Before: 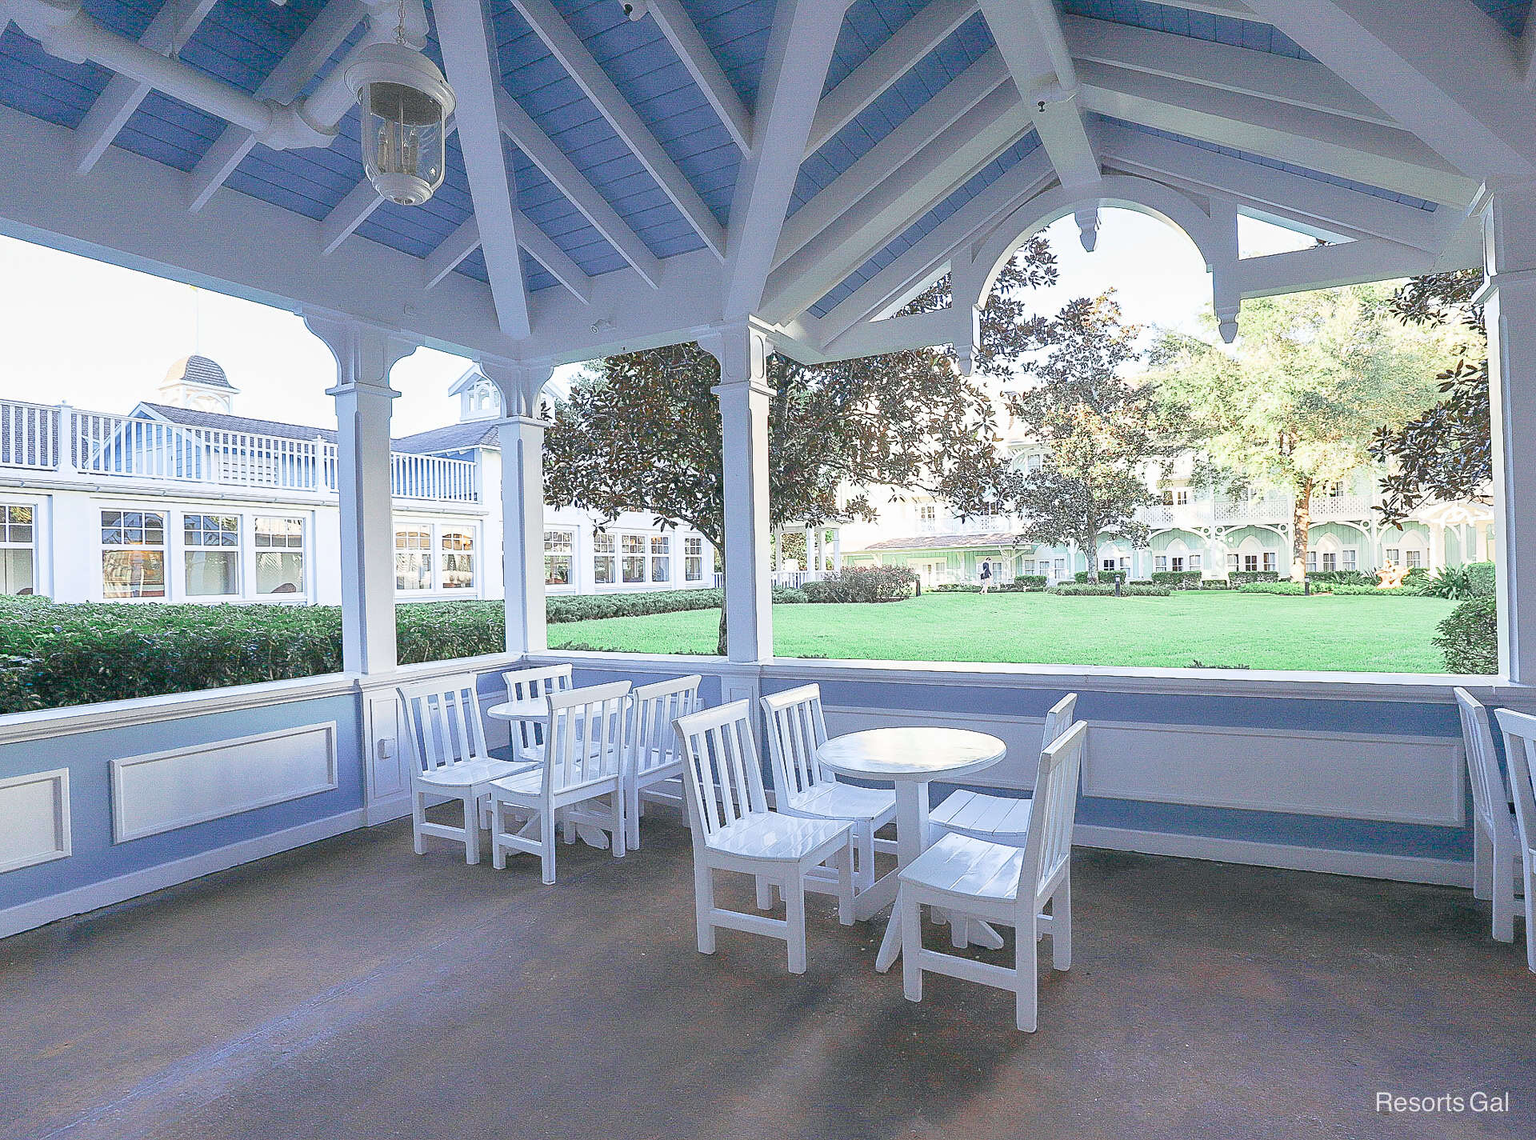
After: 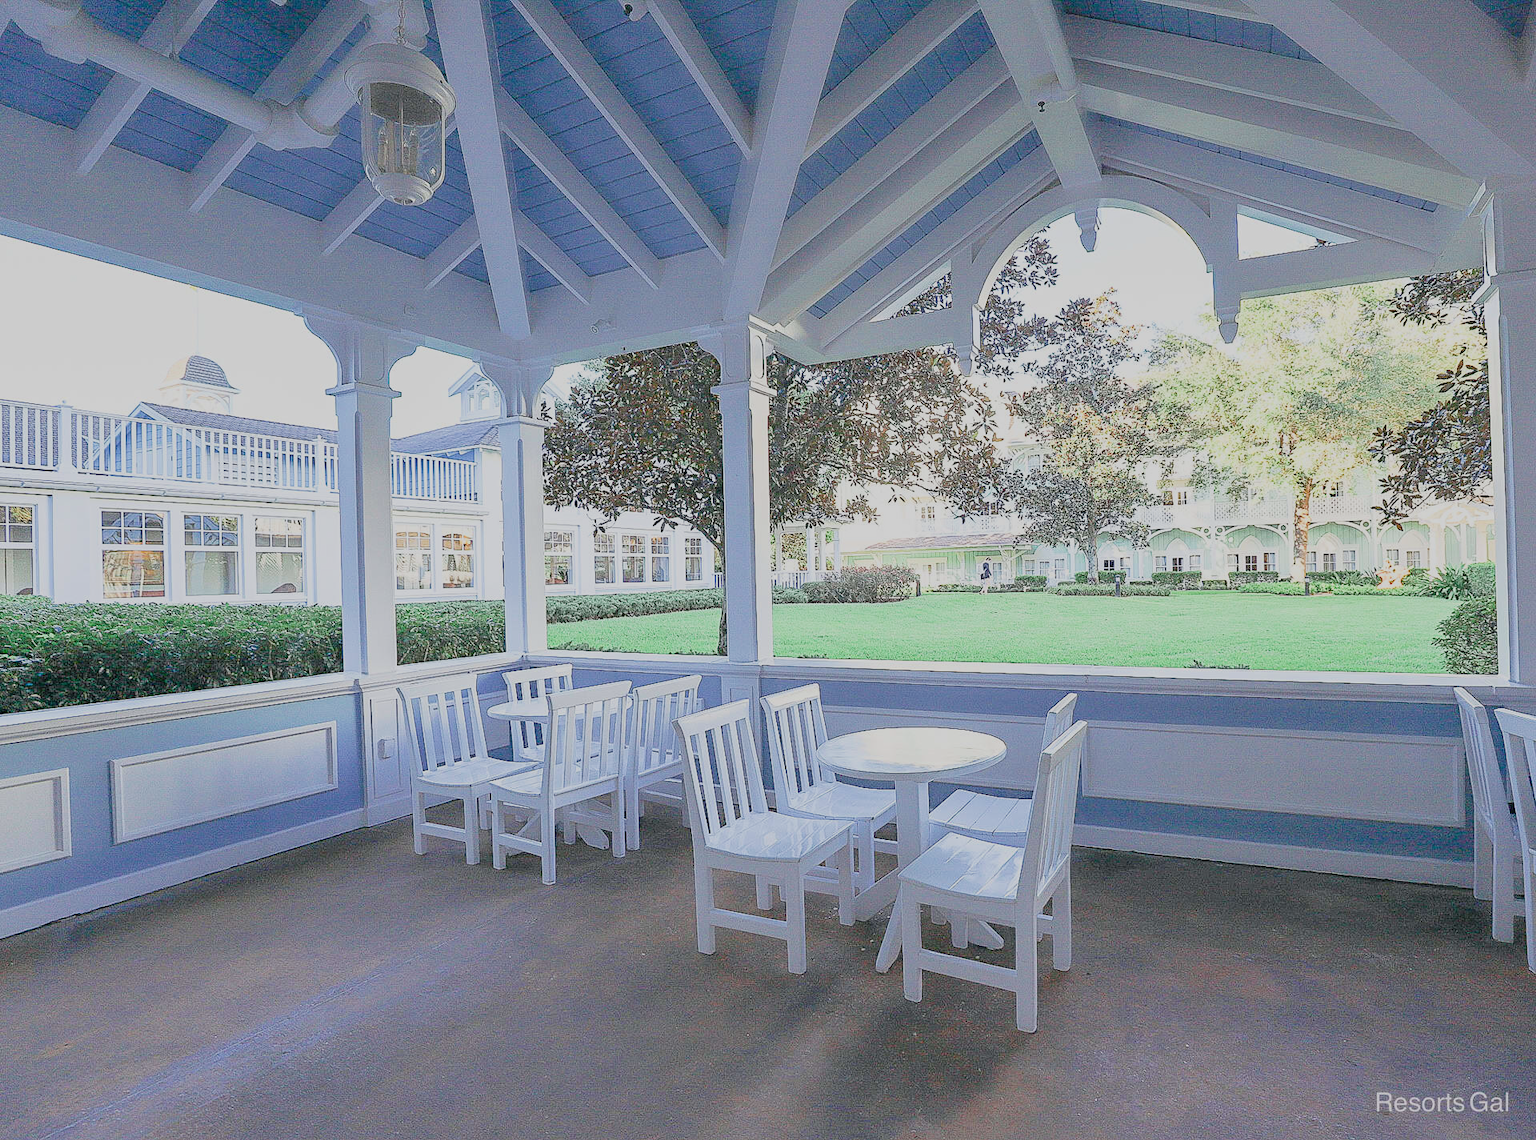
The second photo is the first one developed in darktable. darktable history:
rgb levels: preserve colors max RGB
filmic rgb: black relative exposure -13 EV, threshold 3 EV, target white luminance 85%, hardness 6.3, latitude 42.11%, contrast 0.858, shadows ↔ highlights balance 8.63%, color science v4 (2020), enable highlight reconstruction true
